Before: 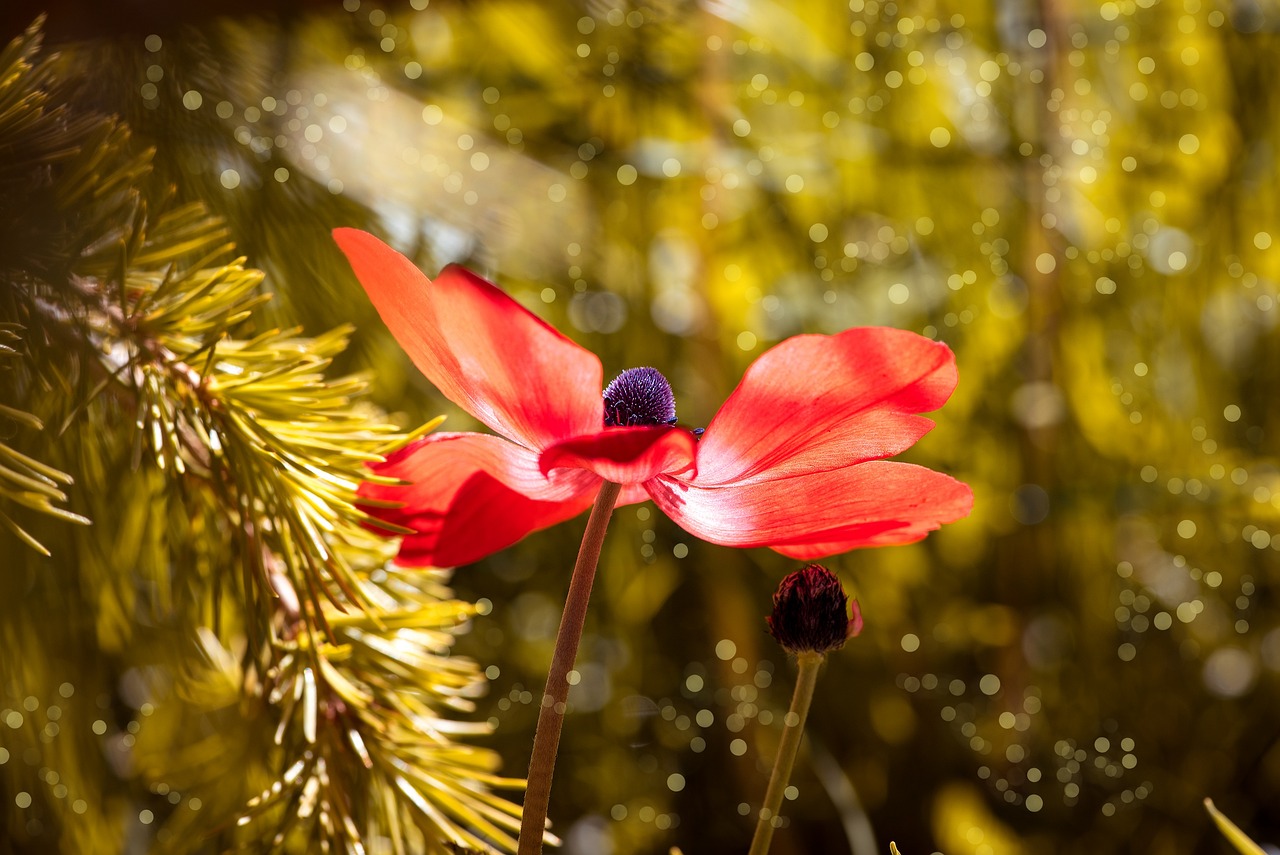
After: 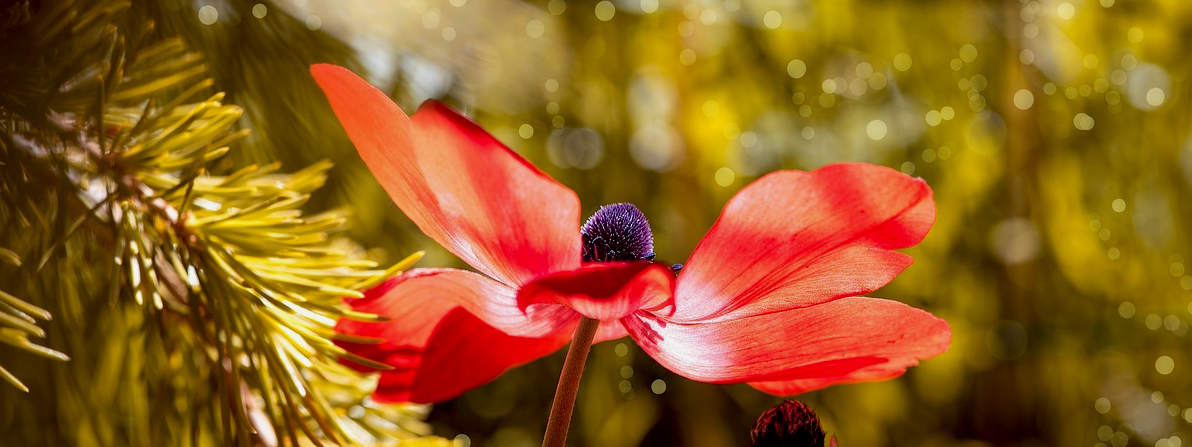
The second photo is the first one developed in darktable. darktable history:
exposure: black level correction 0.009, exposure -0.159 EV, compensate highlight preservation false
crop: left 1.744%, top 19.225%, right 5.069%, bottom 28.357%
